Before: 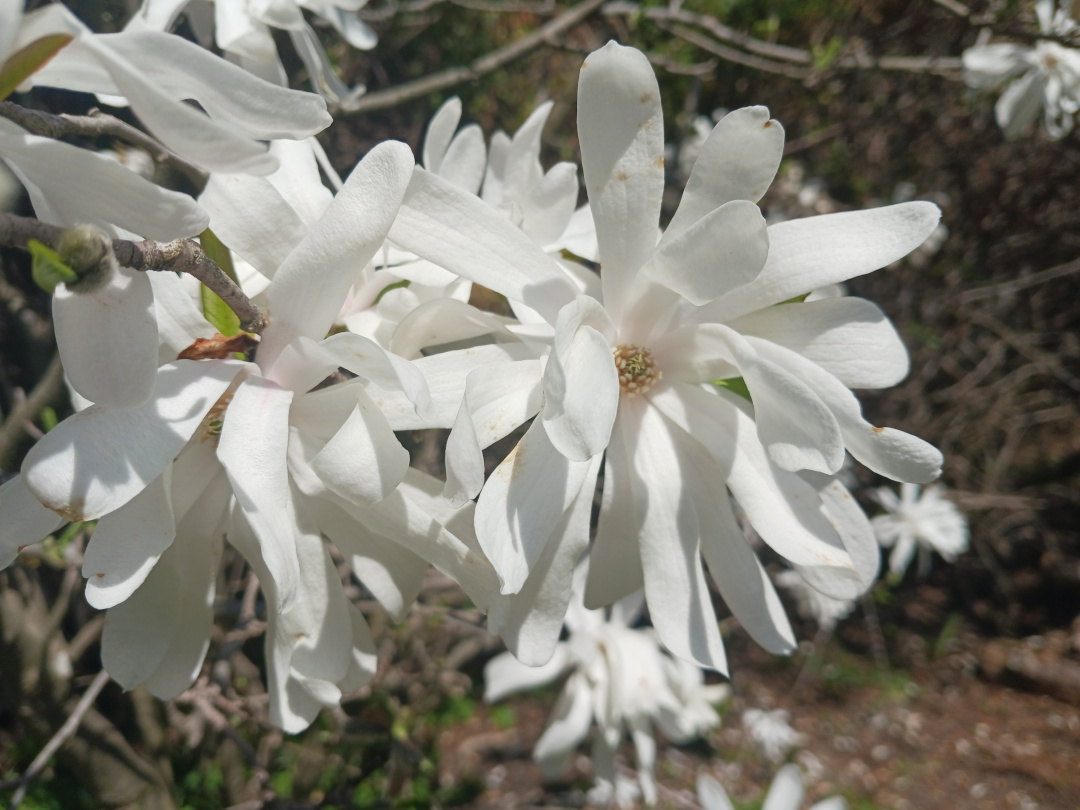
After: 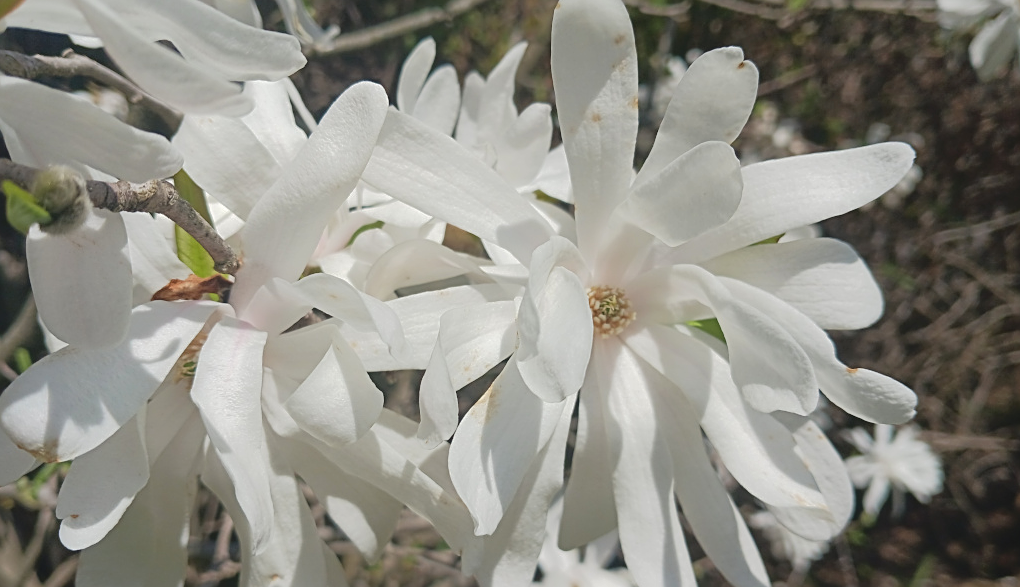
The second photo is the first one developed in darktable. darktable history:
crop: left 2.478%, top 7.306%, right 3.035%, bottom 20.184%
vignetting: fall-off start 99.98%, brightness -0.316, saturation -0.066
tone curve: curves: ch0 [(0, 0) (0.003, 0.048) (0.011, 0.055) (0.025, 0.065) (0.044, 0.089) (0.069, 0.111) (0.1, 0.132) (0.136, 0.163) (0.177, 0.21) (0.224, 0.259) (0.277, 0.323) (0.335, 0.385) (0.399, 0.442) (0.468, 0.508) (0.543, 0.578) (0.623, 0.648) (0.709, 0.716) (0.801, 0.781) (0.898, 0.845) (1, 1)], color space Lab, independent channels, preserve colors none
sharpen: on, module defaults
